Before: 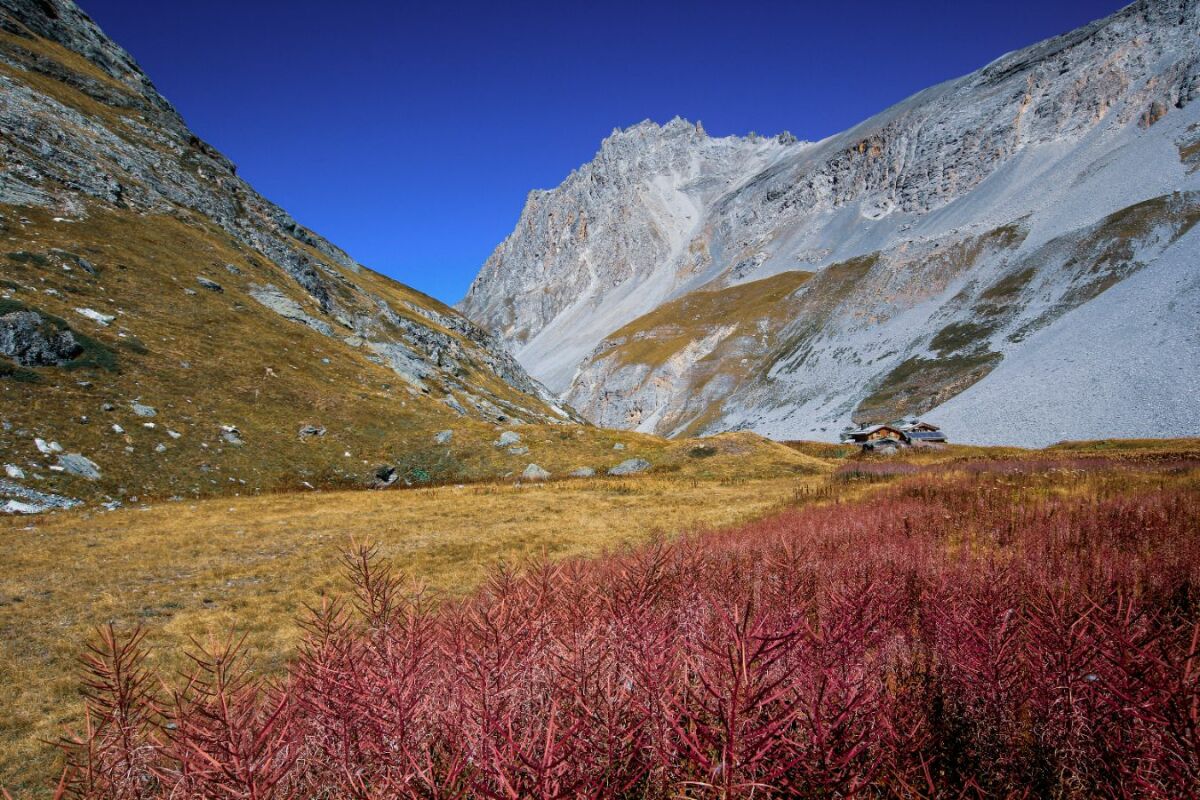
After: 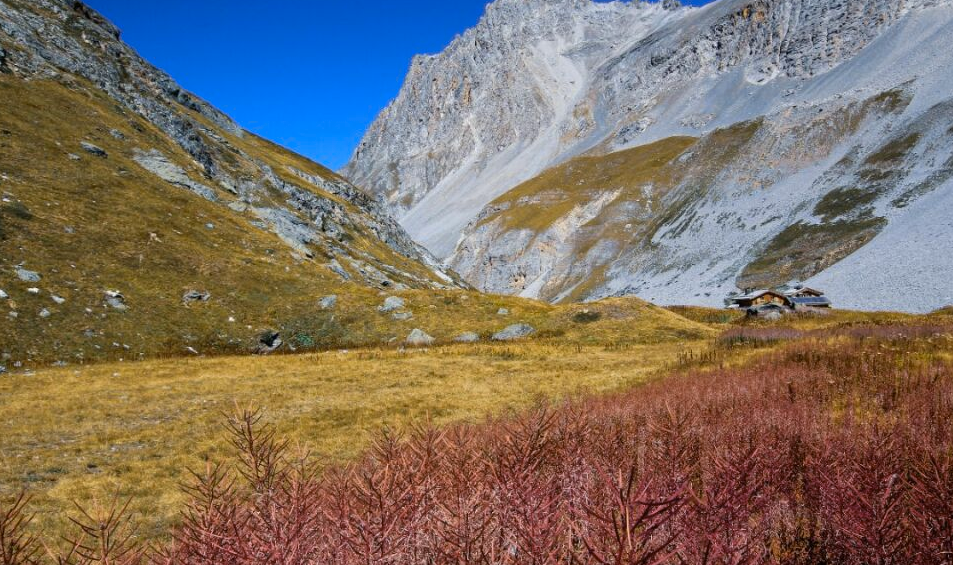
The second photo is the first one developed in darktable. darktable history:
color contrast: green-magenta contrast 0.8, blue-yellow contrast 1.1, unbound 0
crop: left 9.712%, top 16.928%, right 10.845%, bottom 12.332%
exposure: exposure 0 EV, compensate highlight preservation false
